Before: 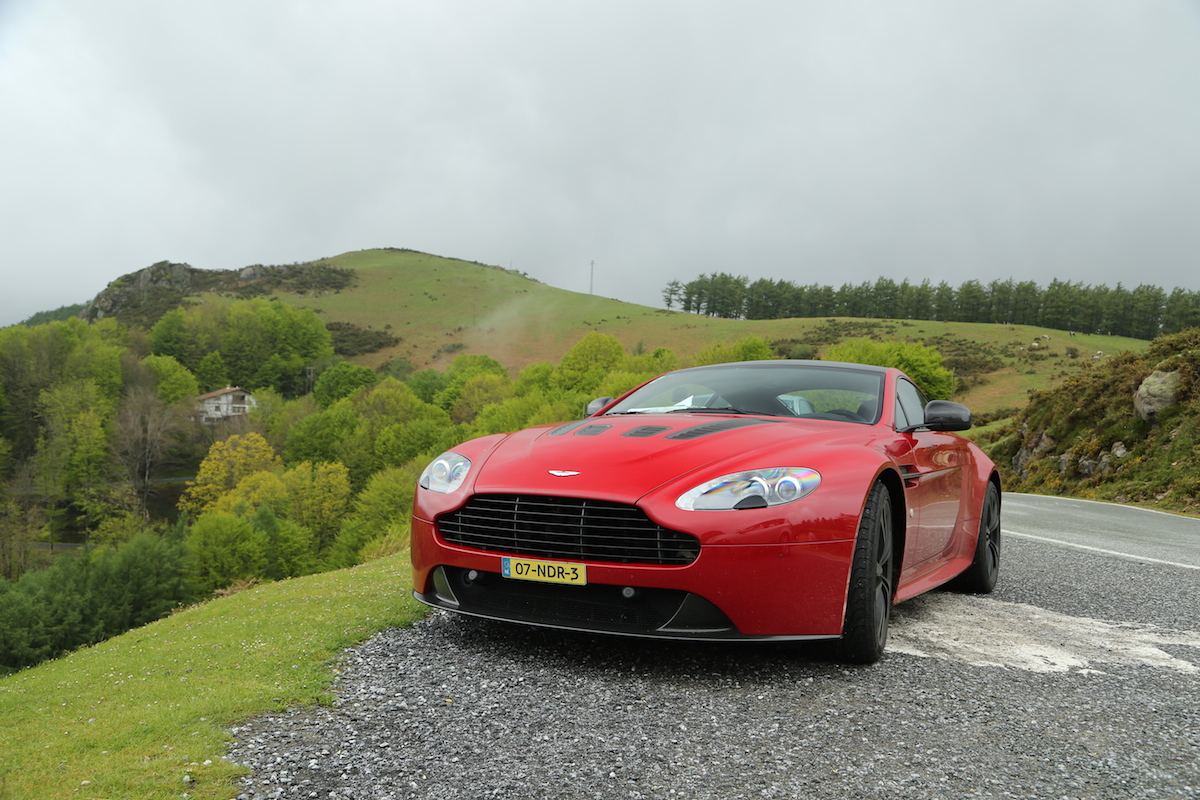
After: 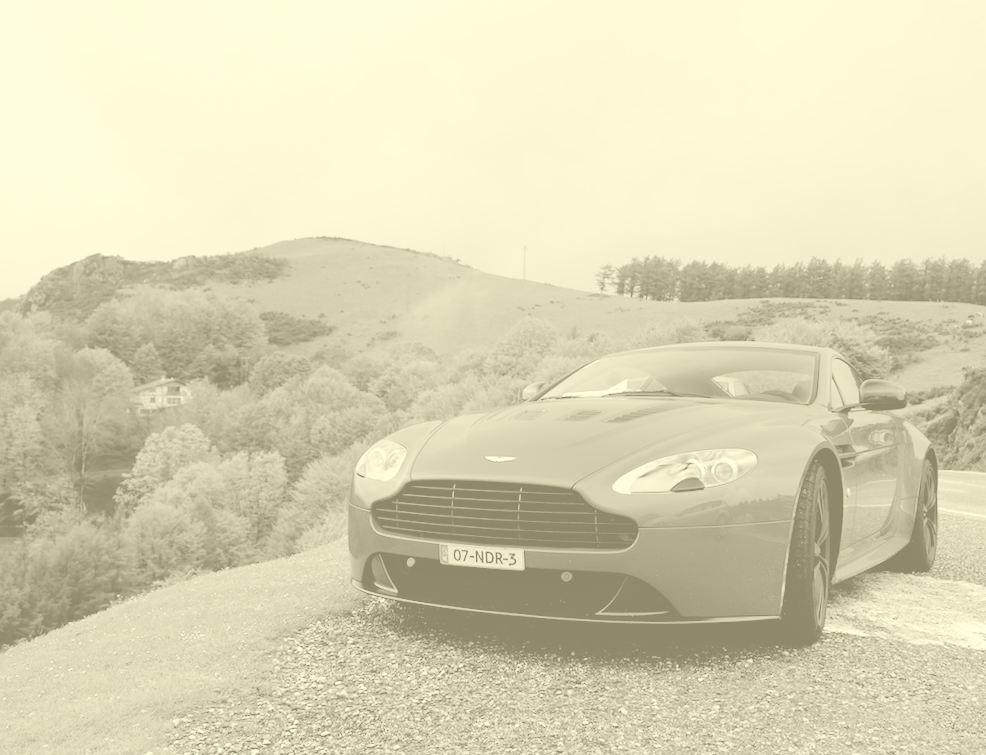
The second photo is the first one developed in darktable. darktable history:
colorize: hue 43.2°, saturation 40%, version 1
crop and rotate: angle 1°, left 4.281%, top 0.642%, right 11.383%, bottom 2.486%
filmic rgb: threshold 3 EV, hardness 4.17, latitude 50%, contrast 1.1, preserve chrominance max RGB, color science v6 (2022), contrast in shadows safe, contrast in highlights safe, enable highlight reconstruction true
